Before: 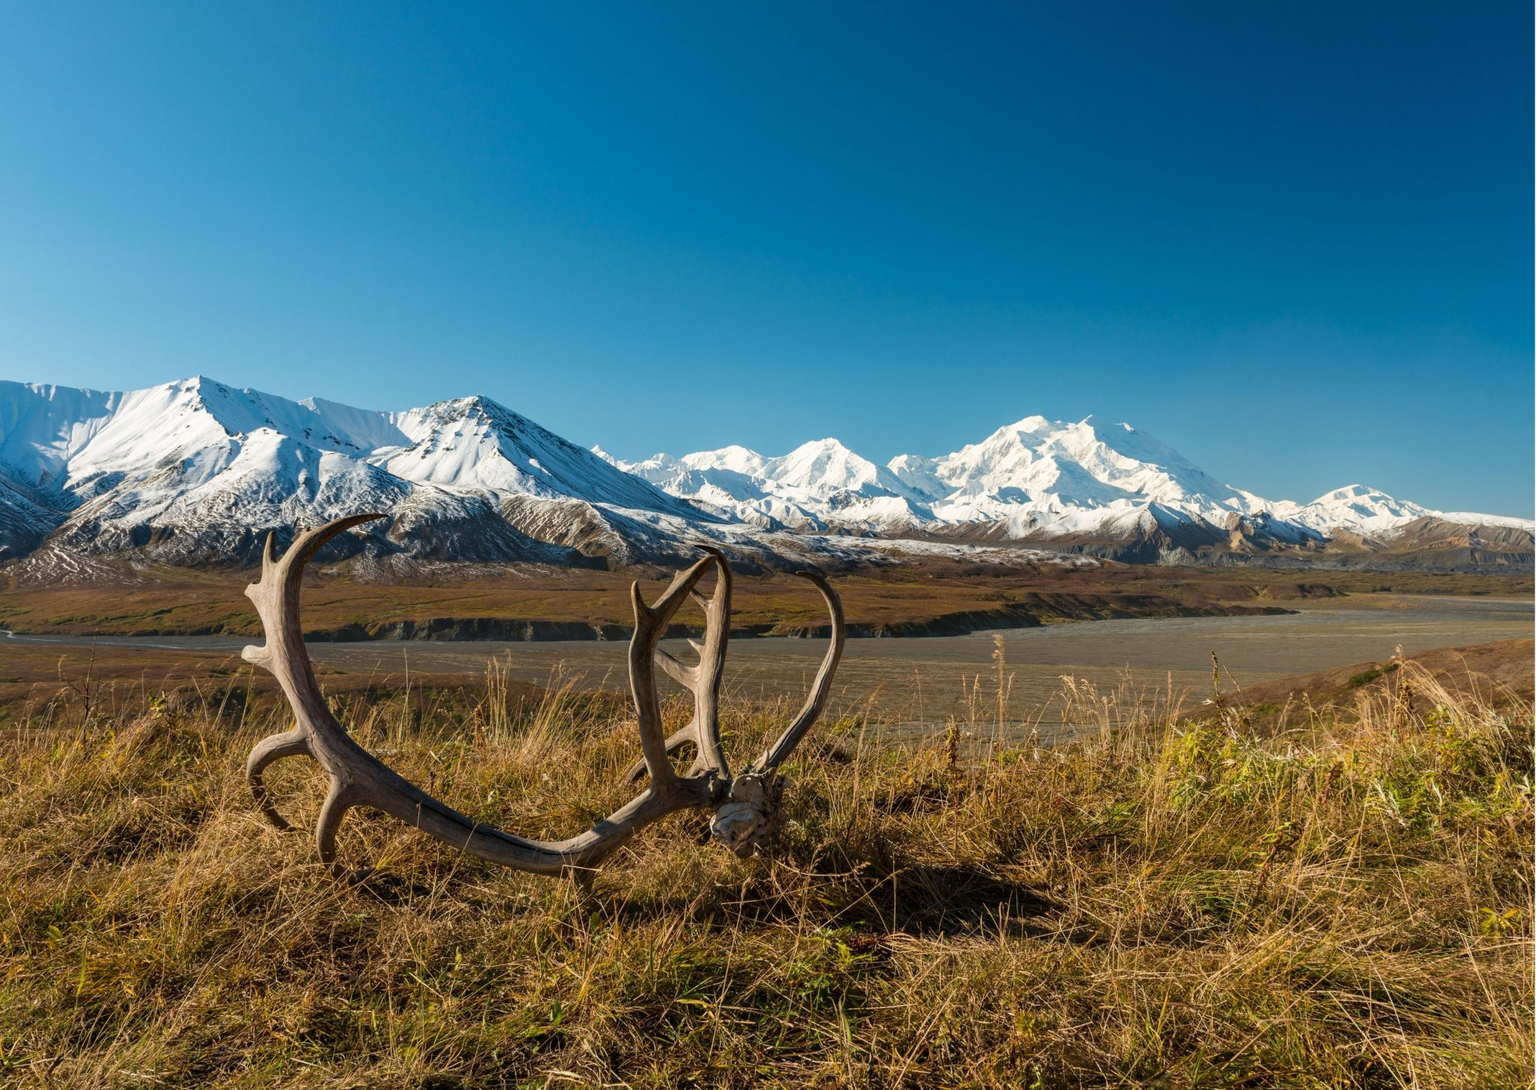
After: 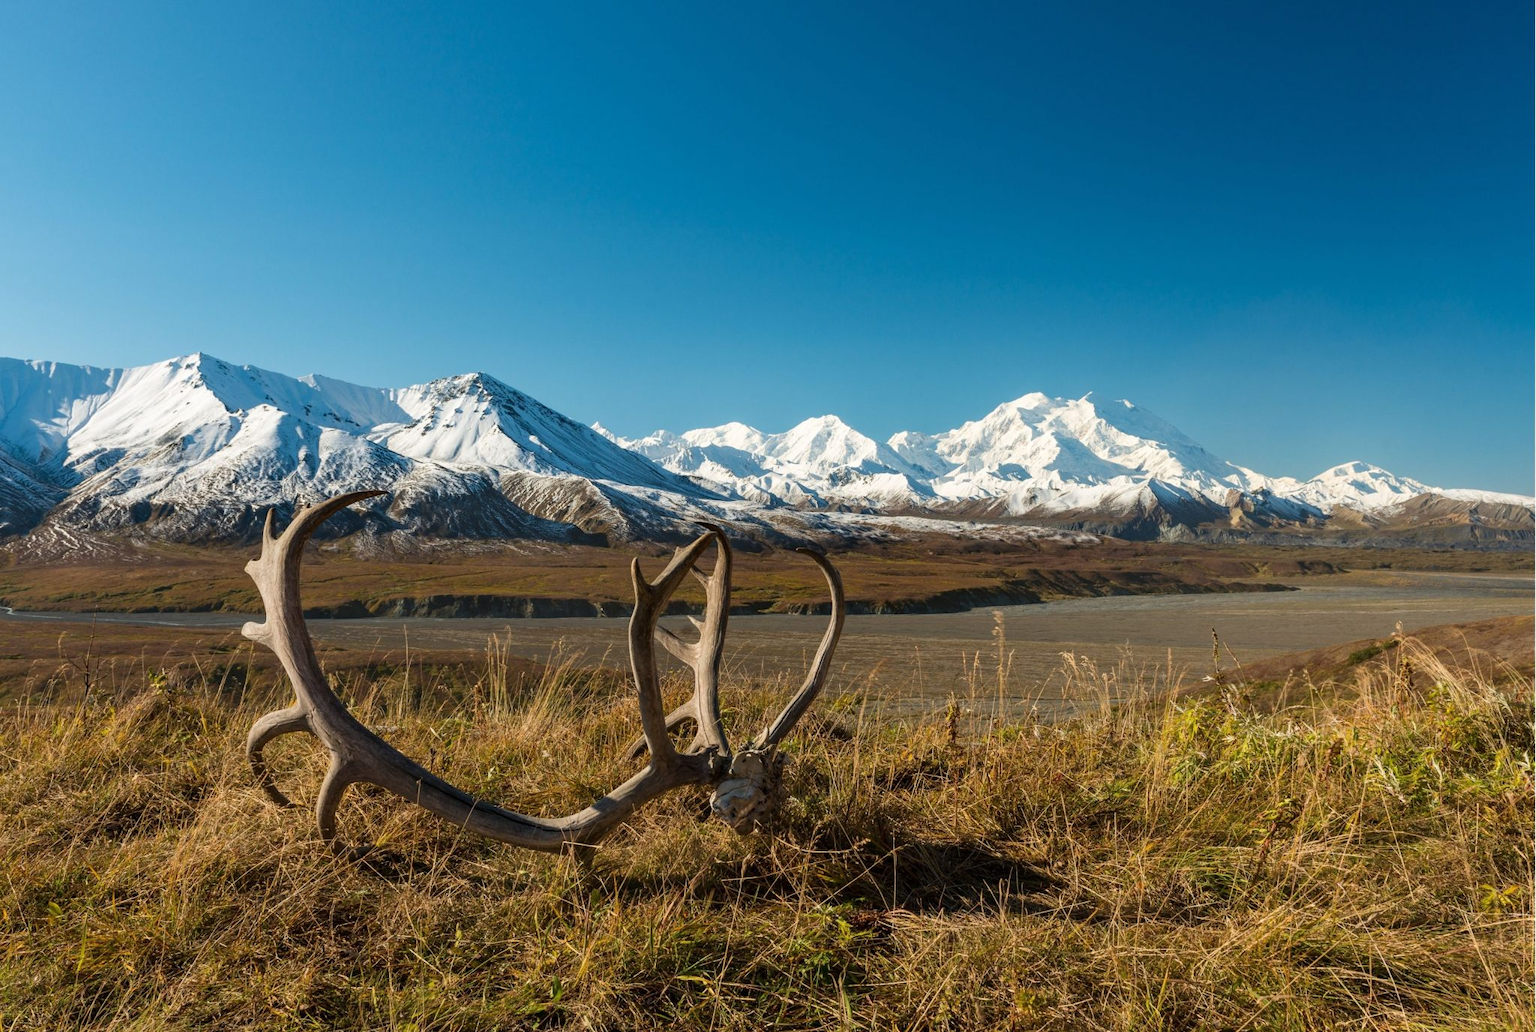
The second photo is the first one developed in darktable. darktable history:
crop and rotate: top 2.172%, bottom 3.036%
